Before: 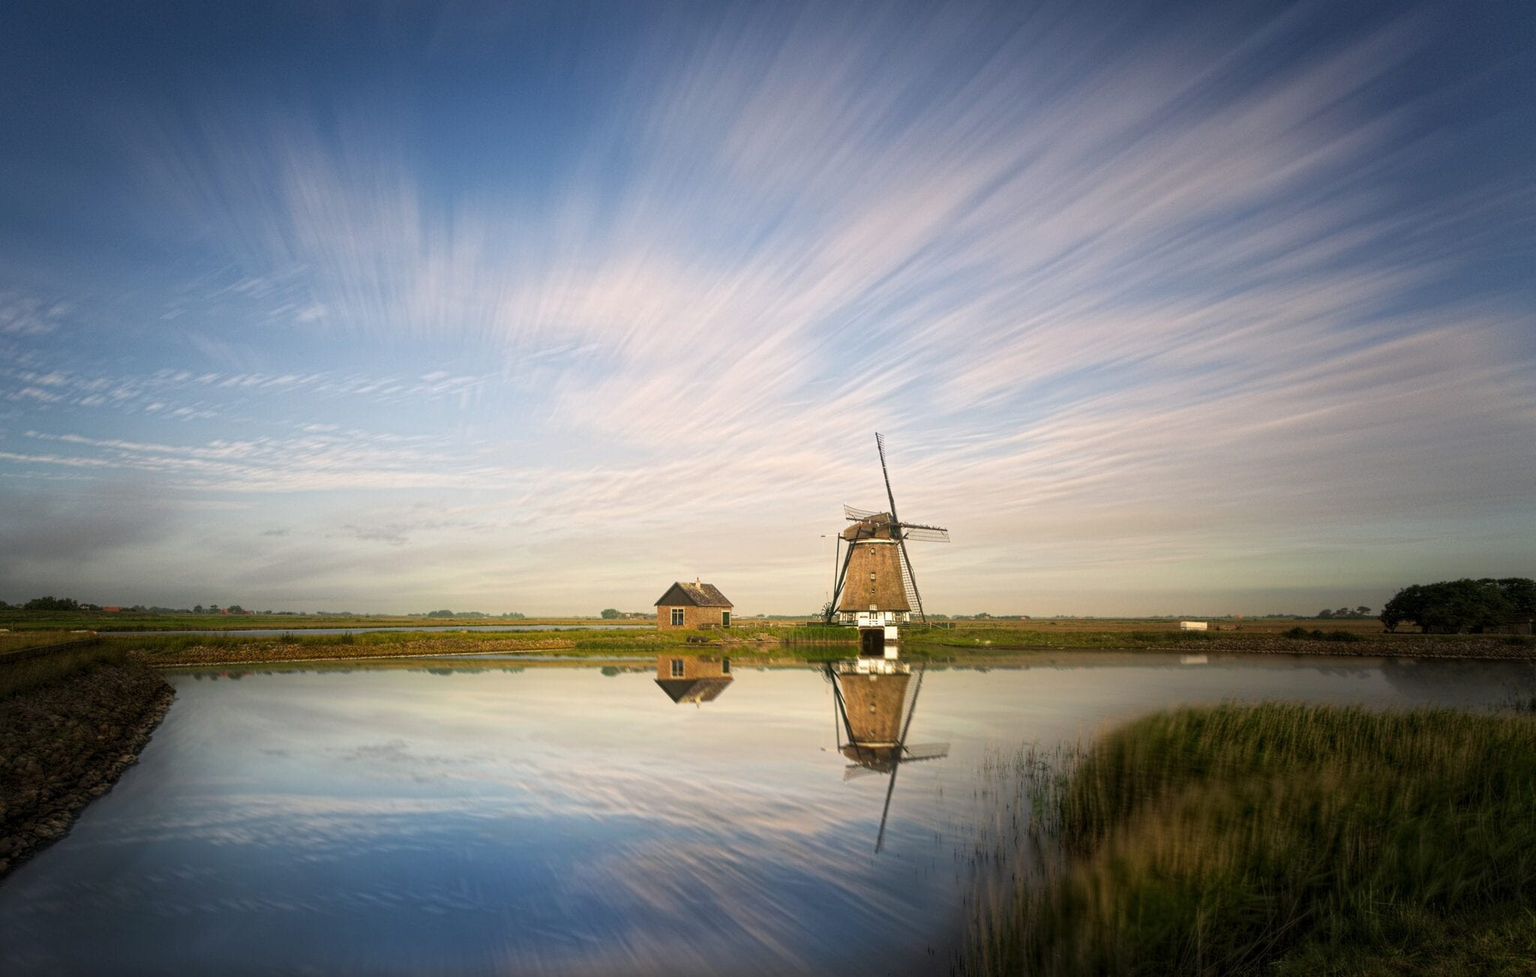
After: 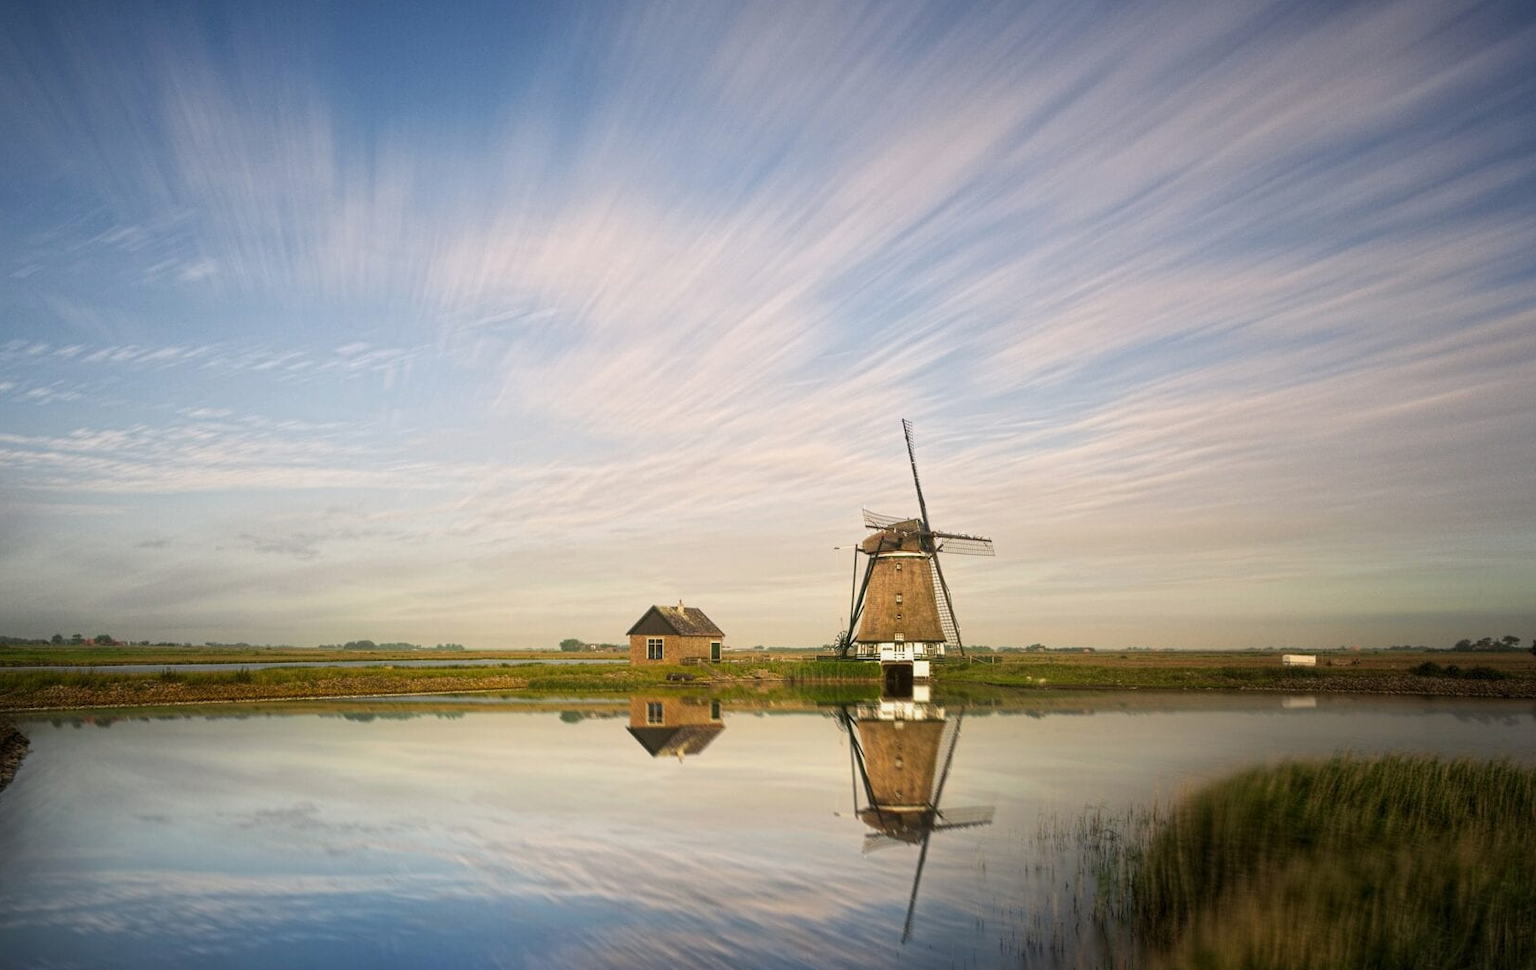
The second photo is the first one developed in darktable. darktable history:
crop and rotate: left 9.96%, top 10.035%, right 9.84%, bottom 10.364%
exposure: exposure -0.112 EV, compensate highlight preservation false
